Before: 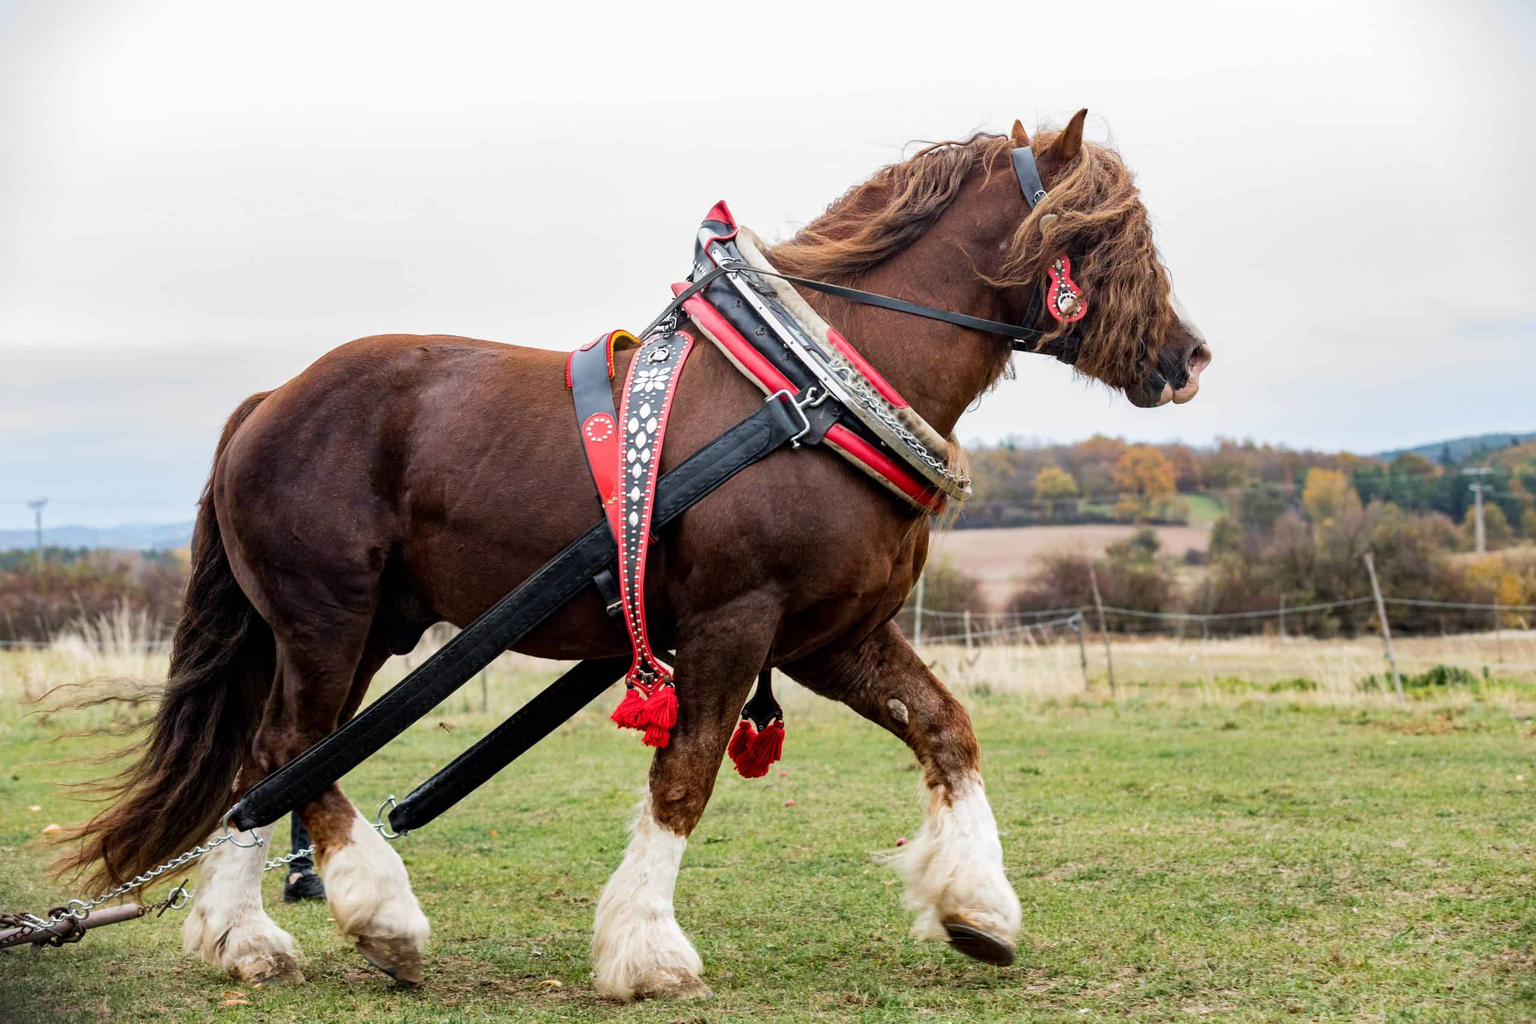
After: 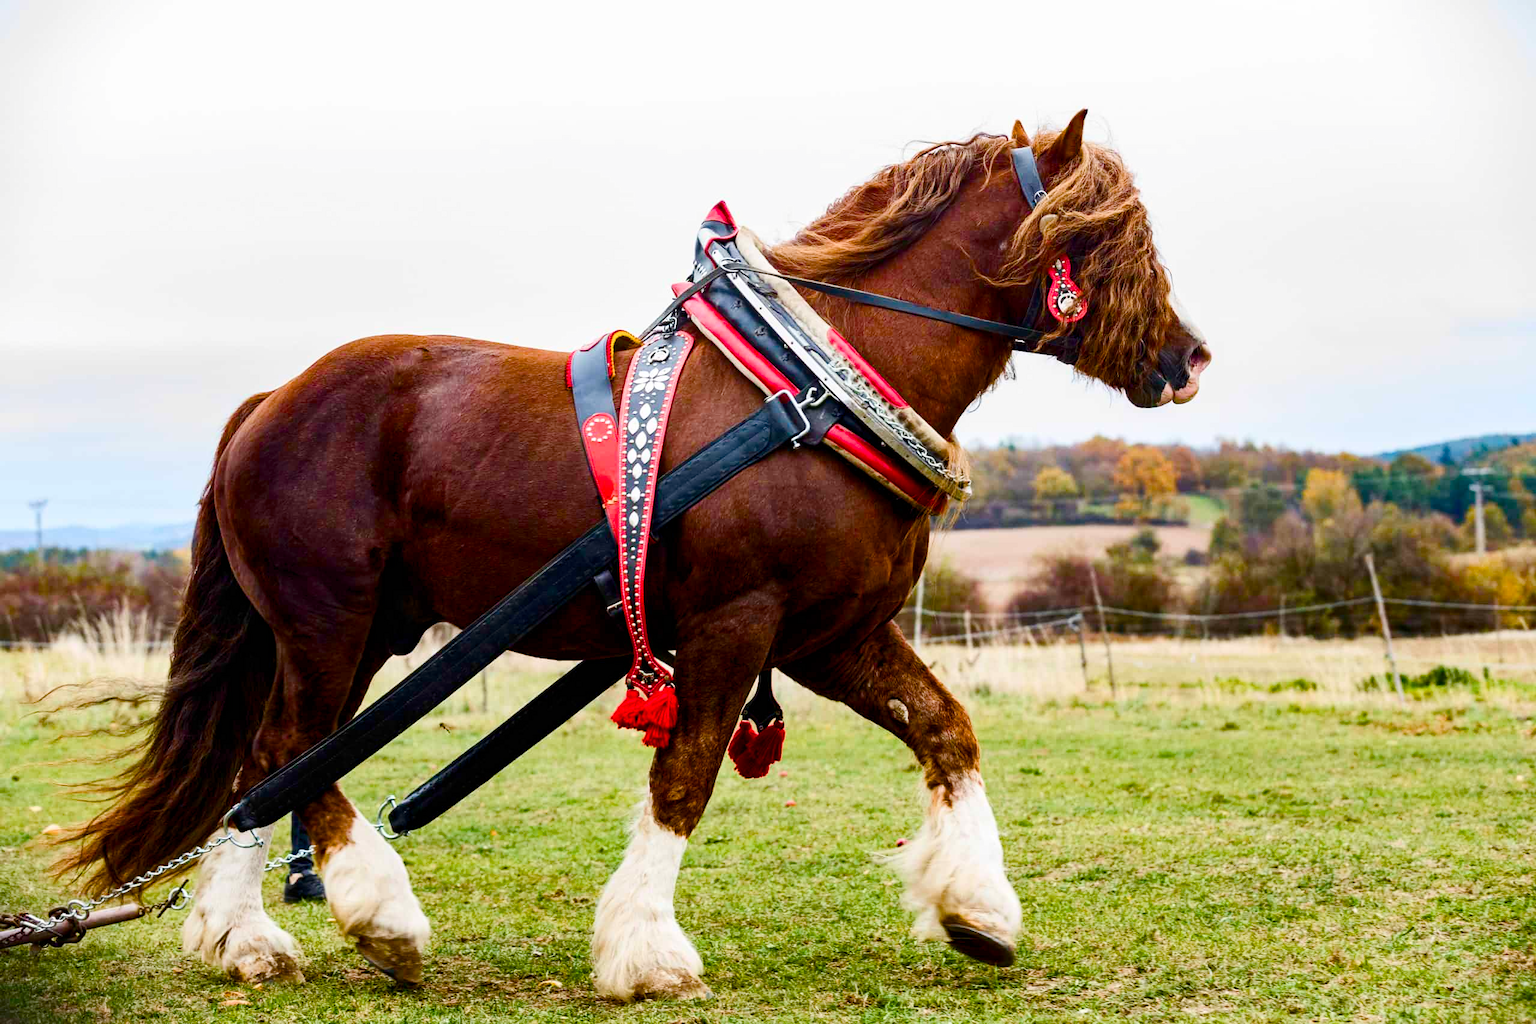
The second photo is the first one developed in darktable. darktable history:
contrast brightness saturation: contrast 0.22
color balance rgb: perceptual saturation grading › global saturation 24.74%, perceptual saturation grading › highlights -51.22%, perceptual saturation grading › mid-tones 19.16%, perceptual saturation grading › shadows 60.98%, global vibrance 50%
